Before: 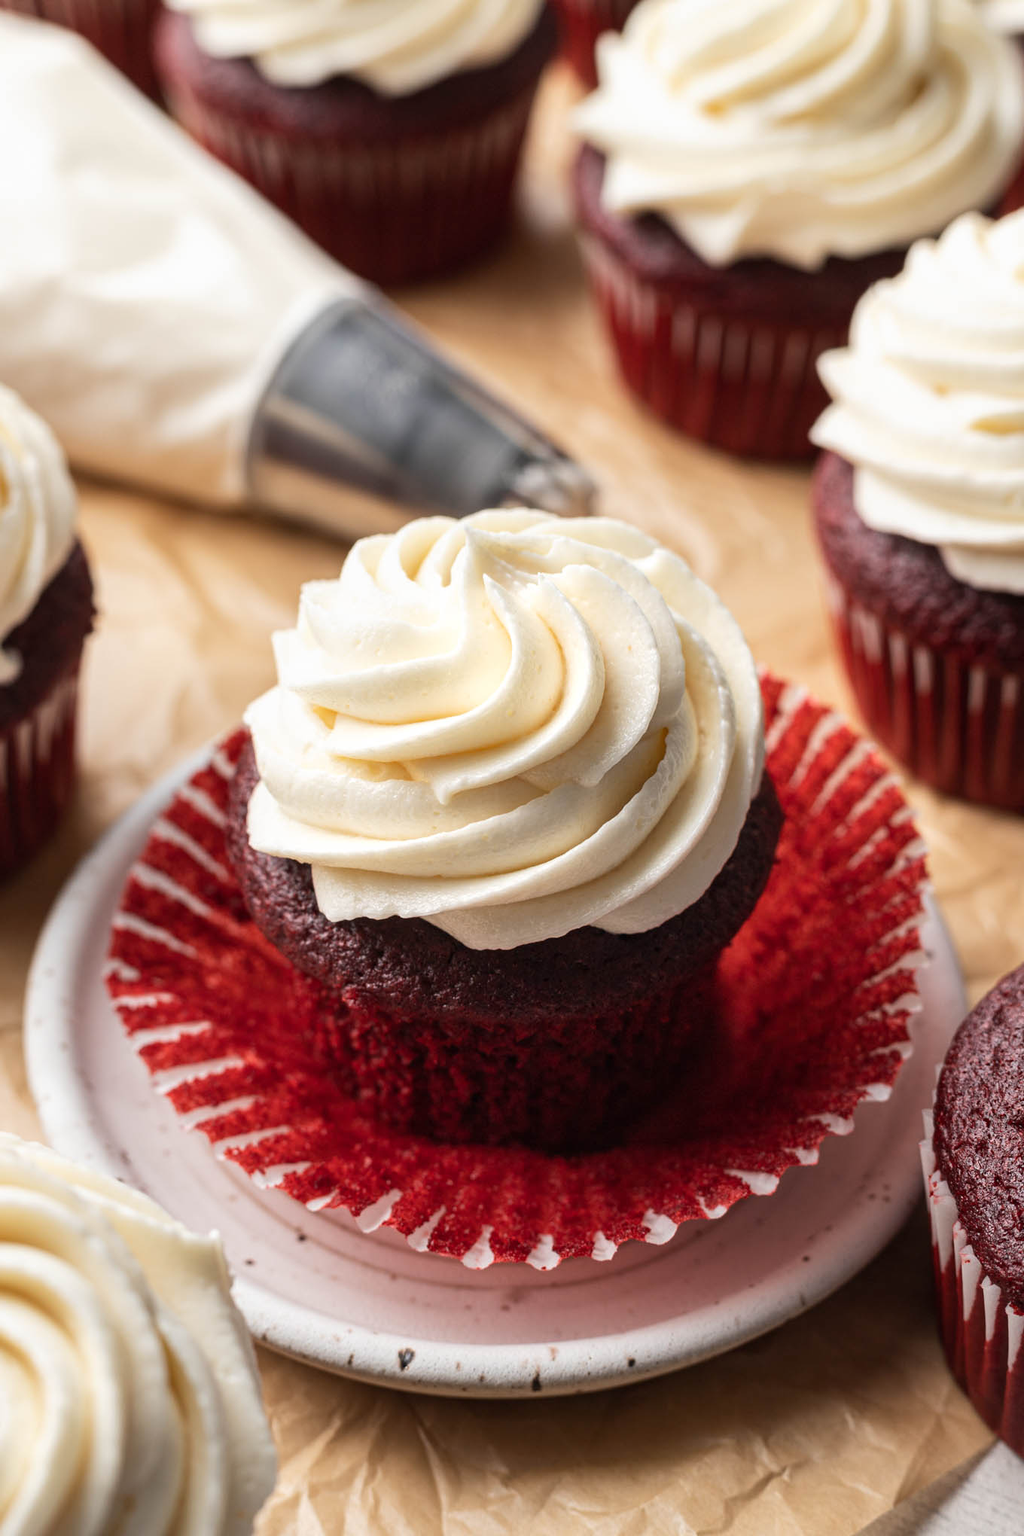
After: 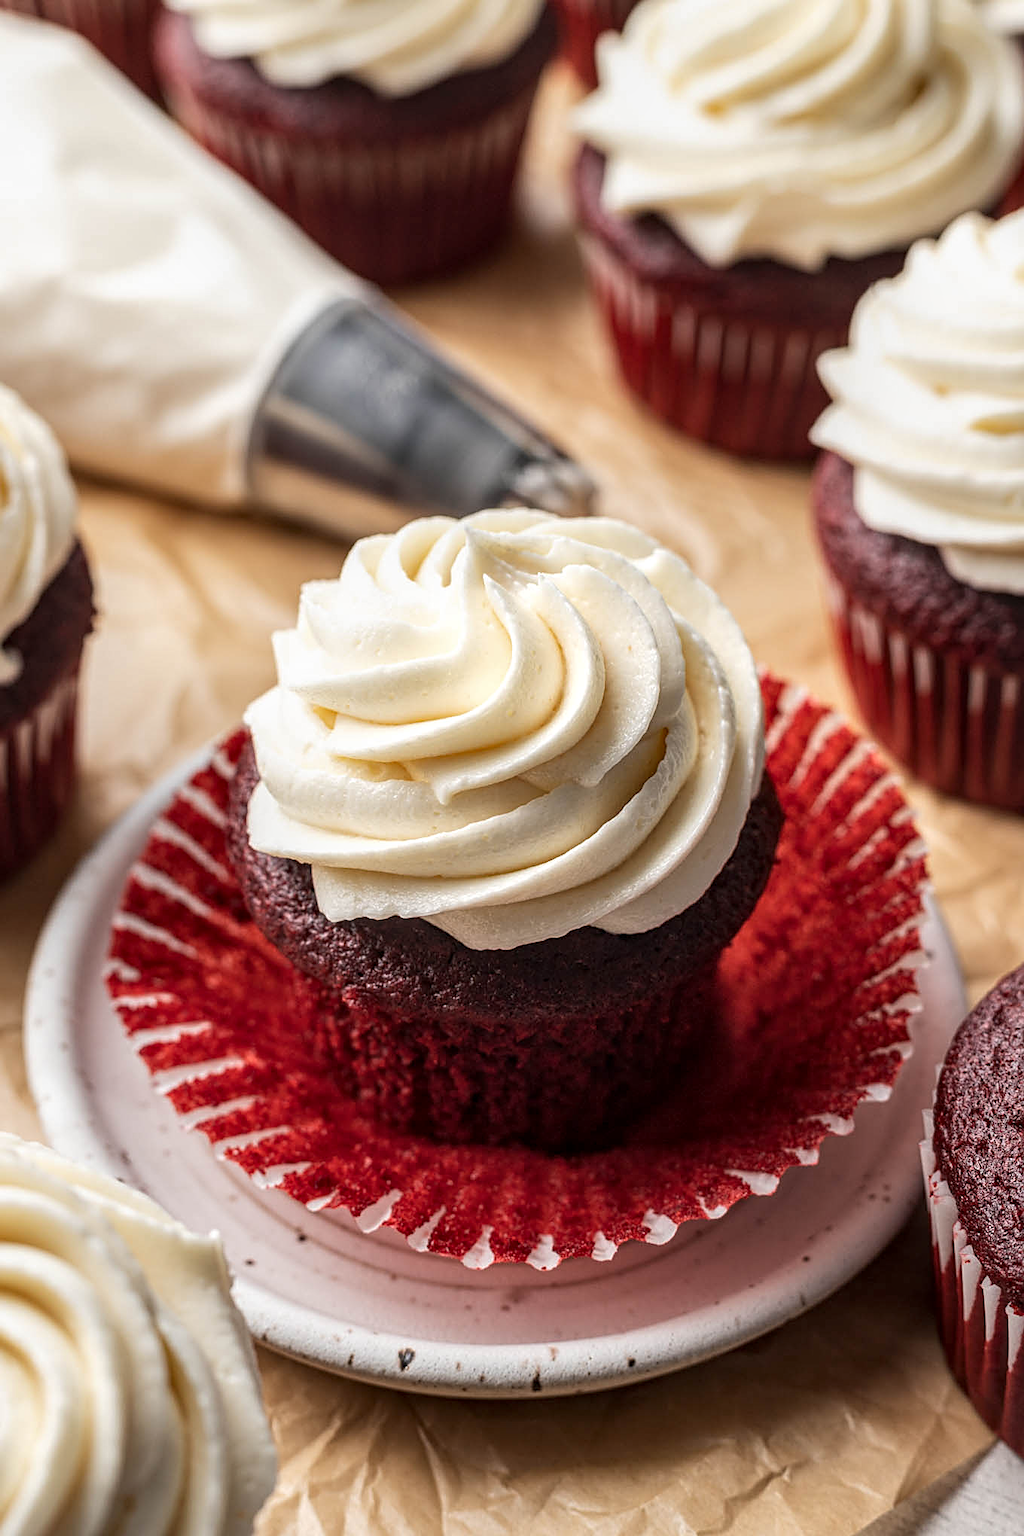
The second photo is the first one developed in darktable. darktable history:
local contrast: highlights 27%, detail 130%
sharpen: on, module defaults
